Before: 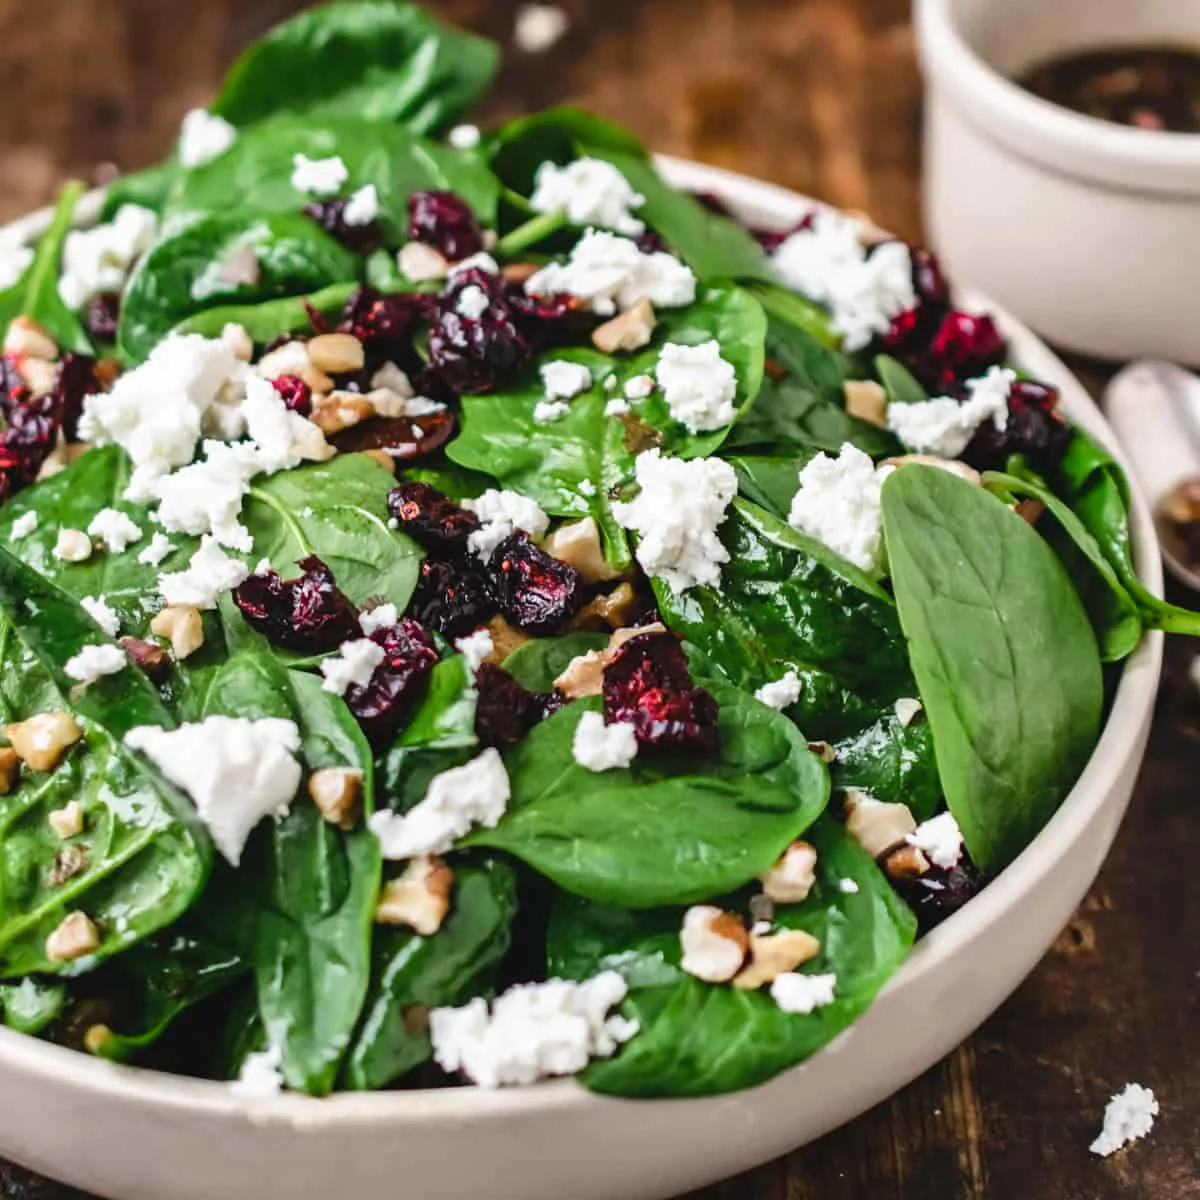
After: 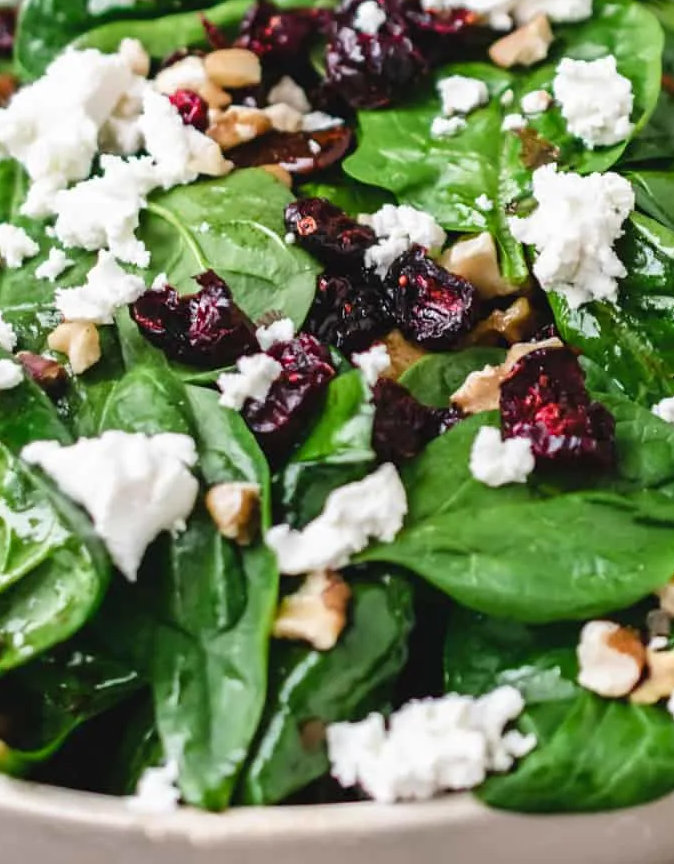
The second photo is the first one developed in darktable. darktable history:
crop: left 8.648%, top 23.79%, right 35.113%, bottom 4.141%
